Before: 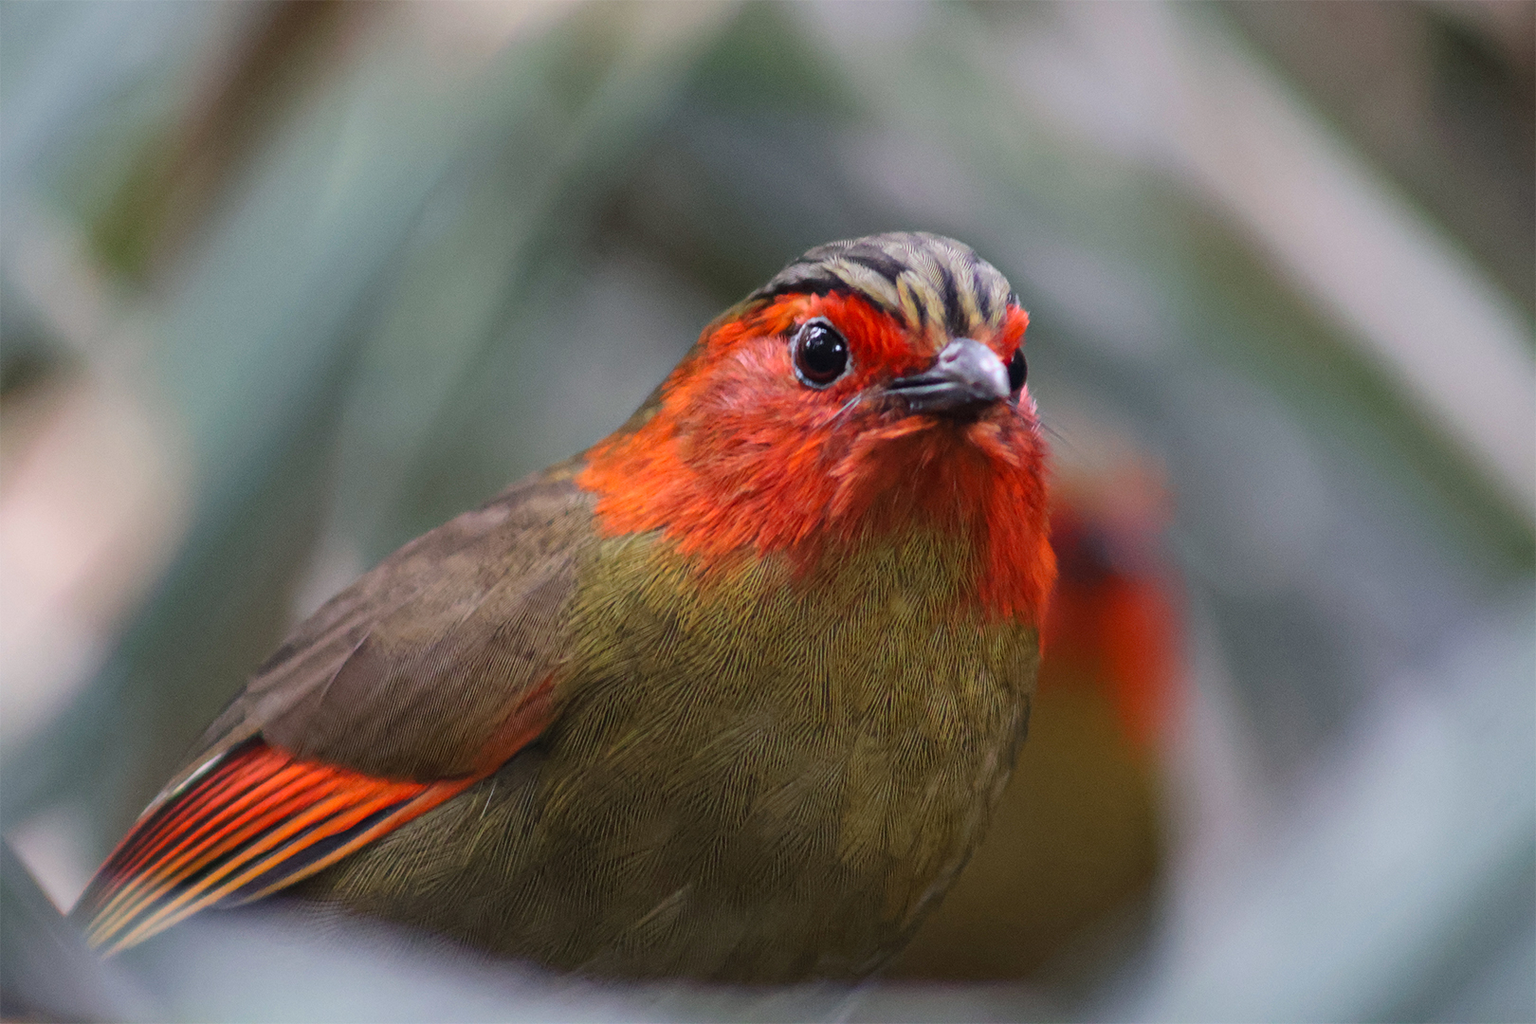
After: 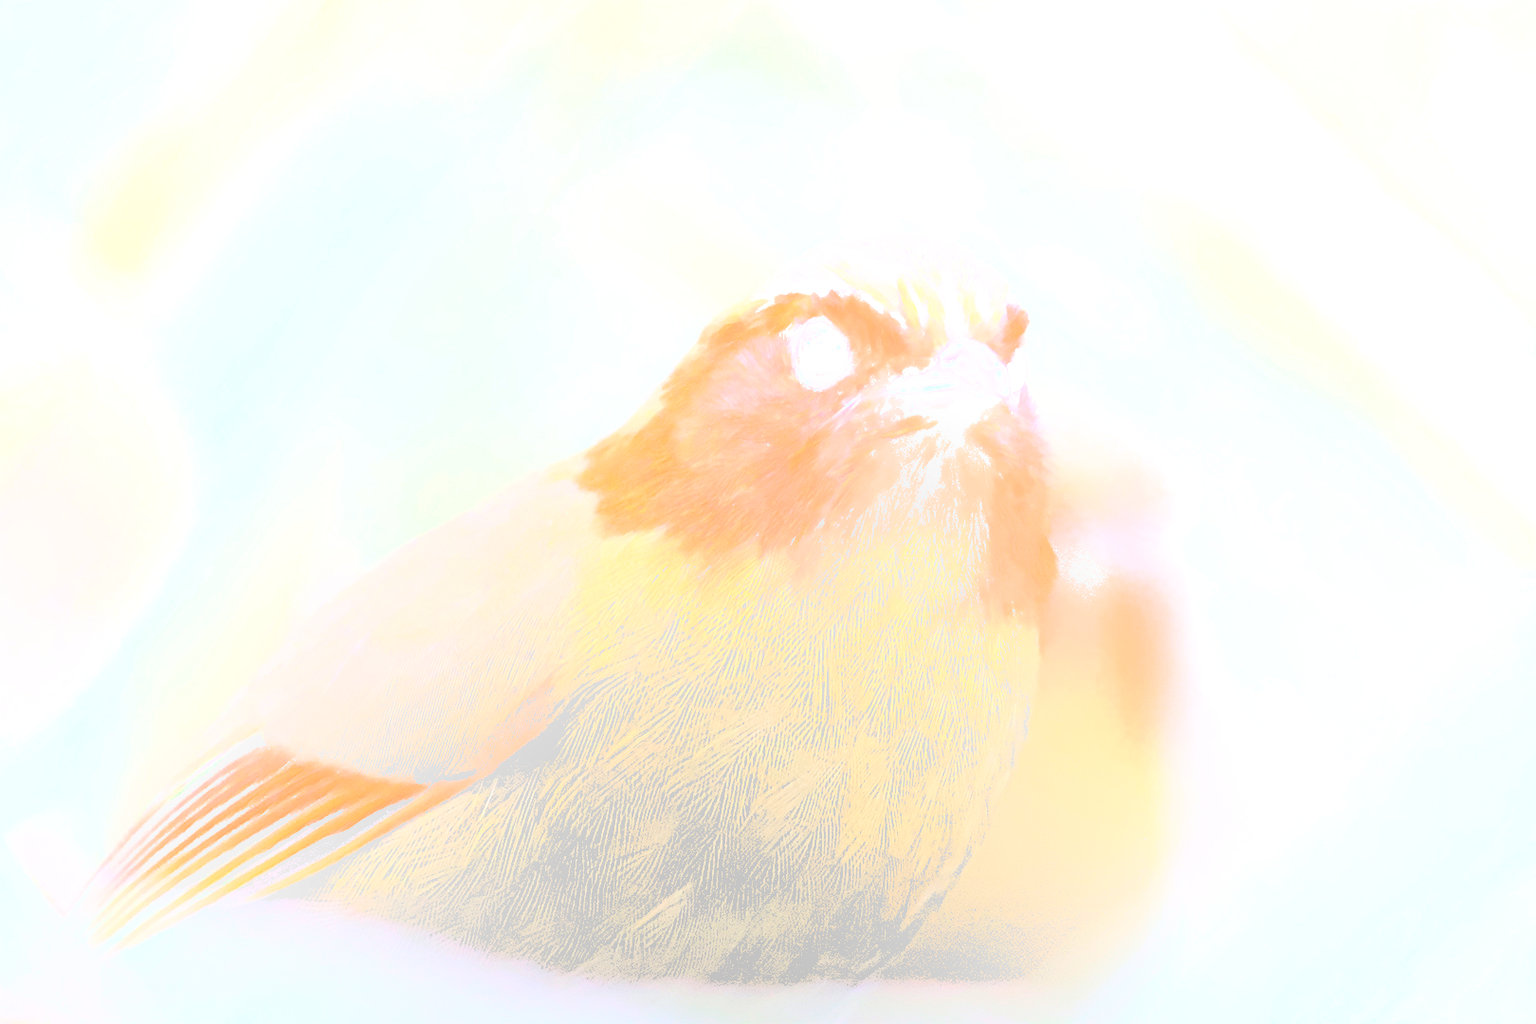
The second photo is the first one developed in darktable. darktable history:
tone equalizer: on, module defaults
local contrast: mode bilateral grid, contrast 20, coarseness 50, detail 140%, midtone range 0.2
bloom: size 70%, threshold 25%, strength 70%
contrast equalizer: octaves 7, y [[0.6 ×6], [0.55 ×6], [0 ×6], [0 ×6], [0 ×6]], mix -0.3
sharpen: radius 3.025, amount 0.757
rgb levels: levels [[0.027, 0.429, 0.996], [0, 0.5, 1], [0, 0.5, 1]]
contrast brightness saturation: brightness 0.28
shadows and highlights: soften with gaussian
